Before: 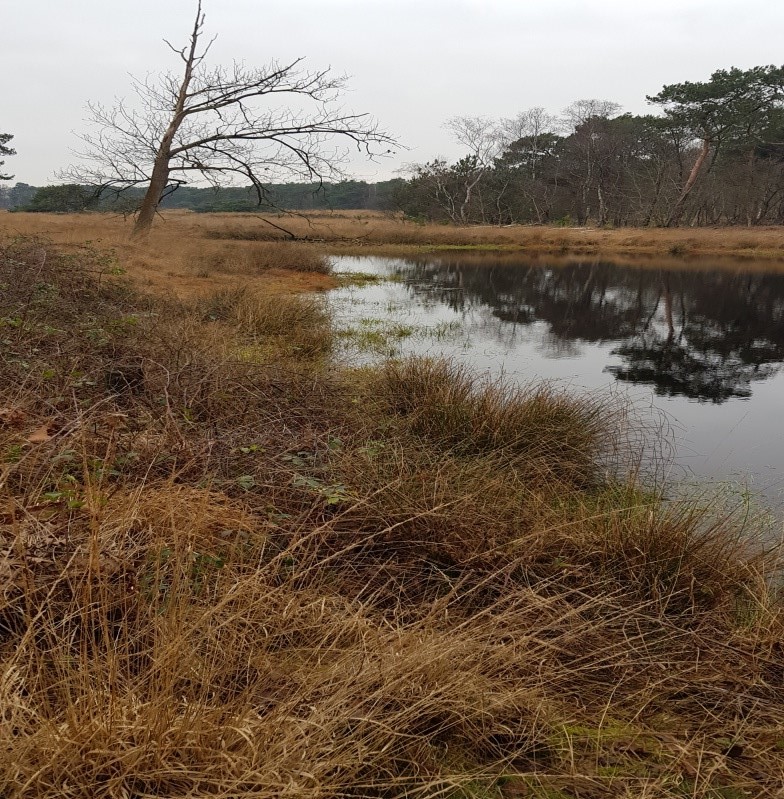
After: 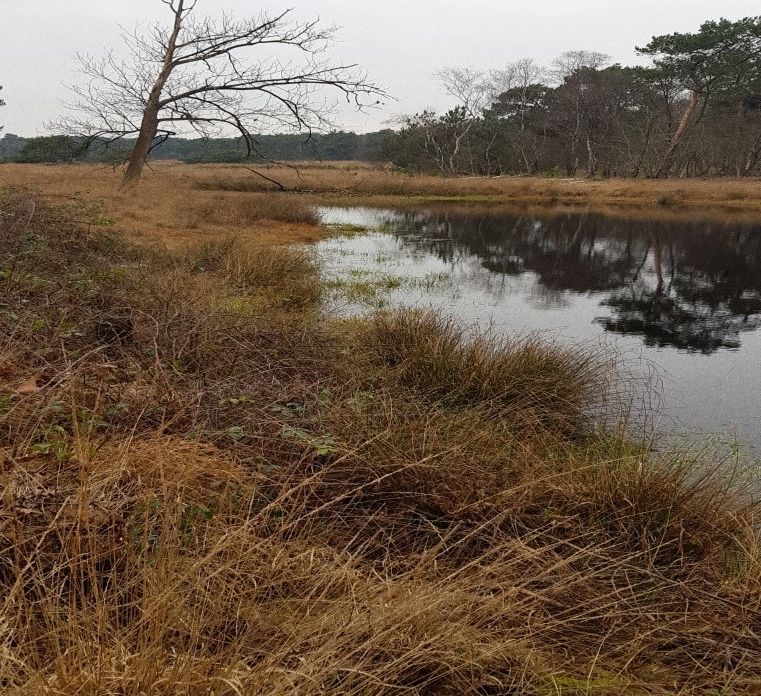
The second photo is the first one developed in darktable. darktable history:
grain: coarseness 0.09 ISO
crop: left 1.507%, top 6.147%, right 1.379%, bottom 6.637%
